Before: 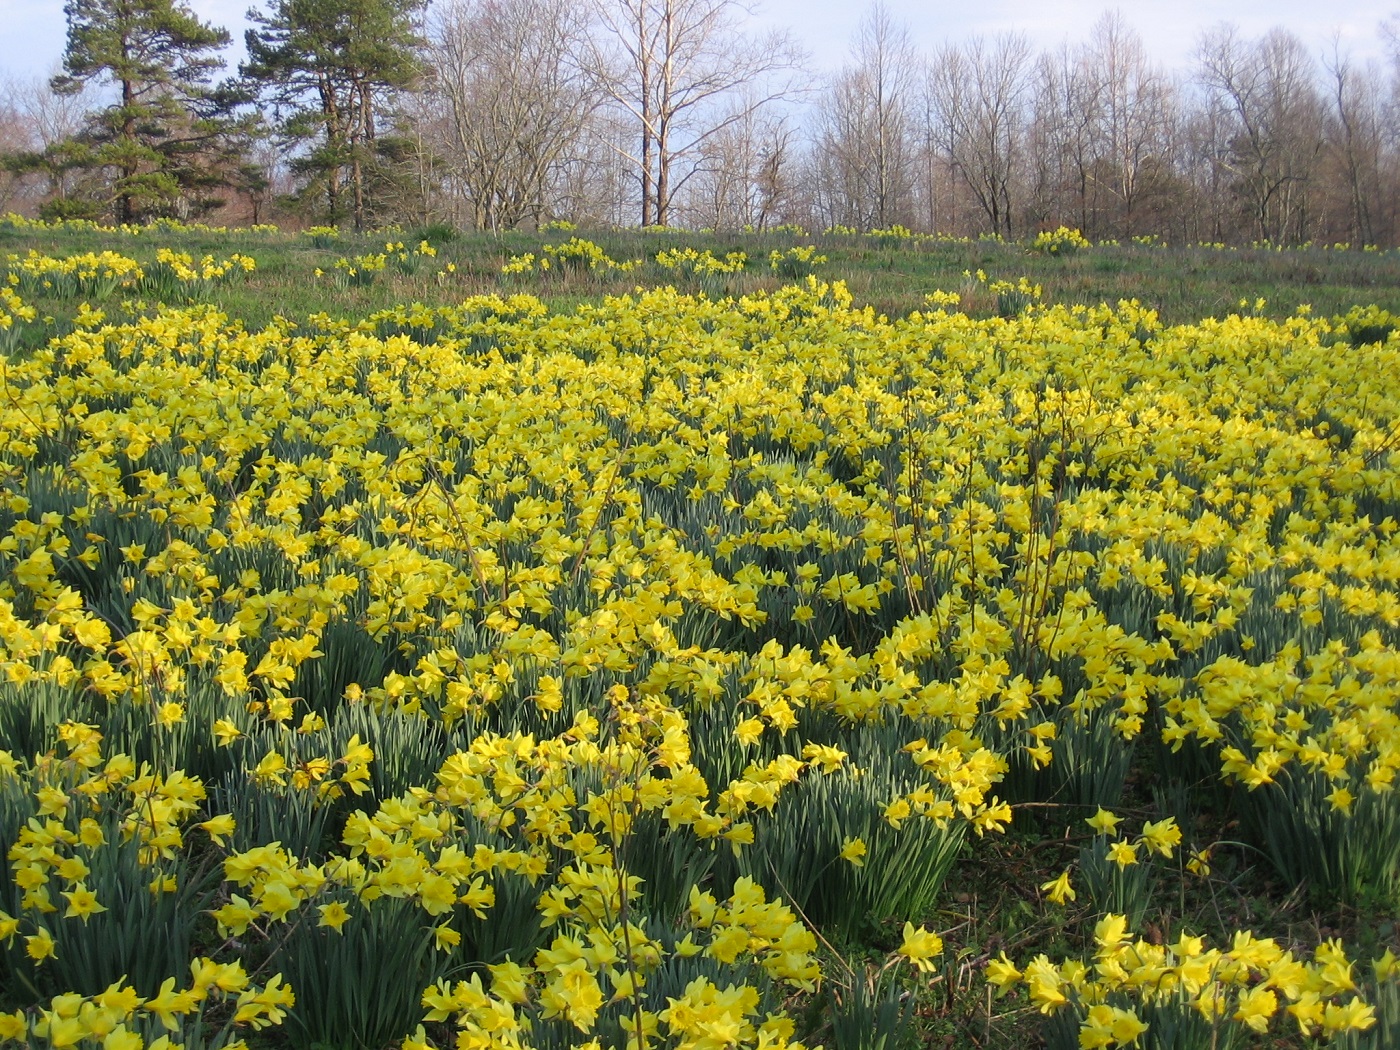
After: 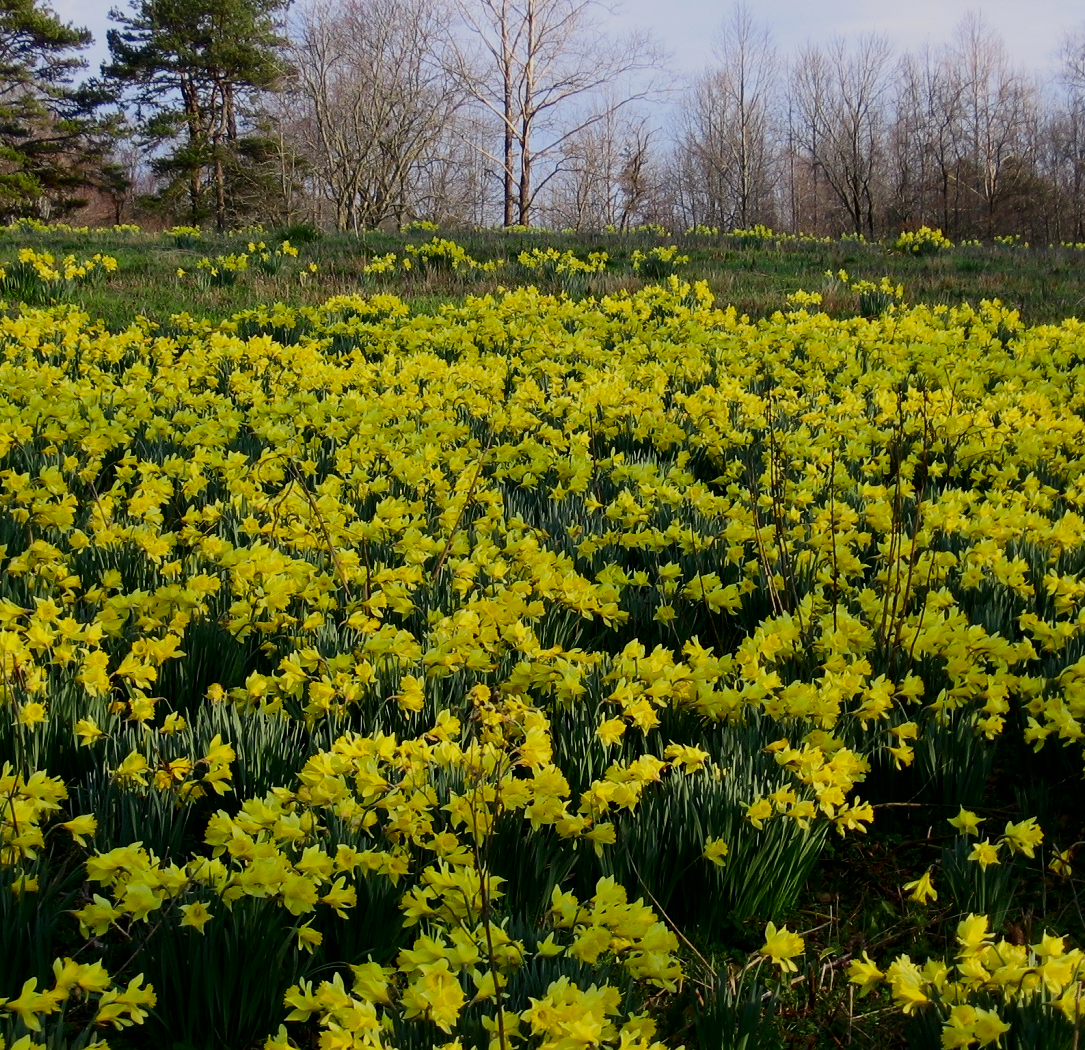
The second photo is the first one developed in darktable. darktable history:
crop: left 9.901%, right 12.541%
contrast brightness saturation: contrast 0.191, brightness -0.228, saturation 0.117
filmic rgb: black relative exposure -7.65 EV, white relative exposure 4.56 EV, hardness 3.61, color science v6 (2022)
